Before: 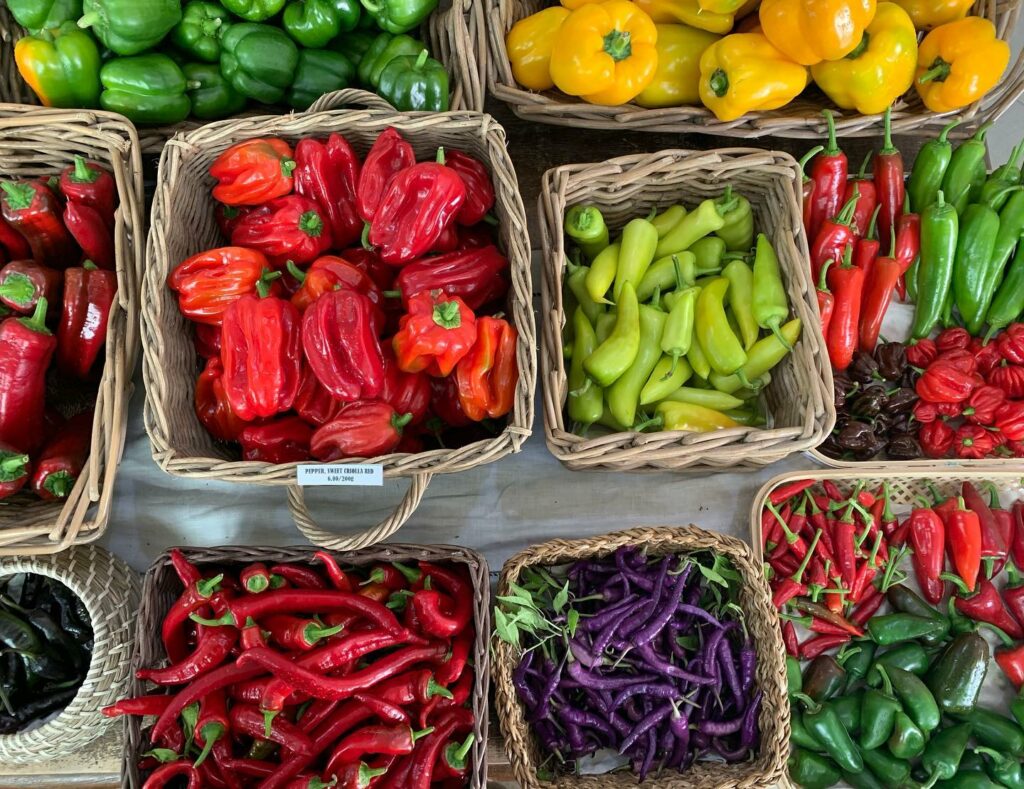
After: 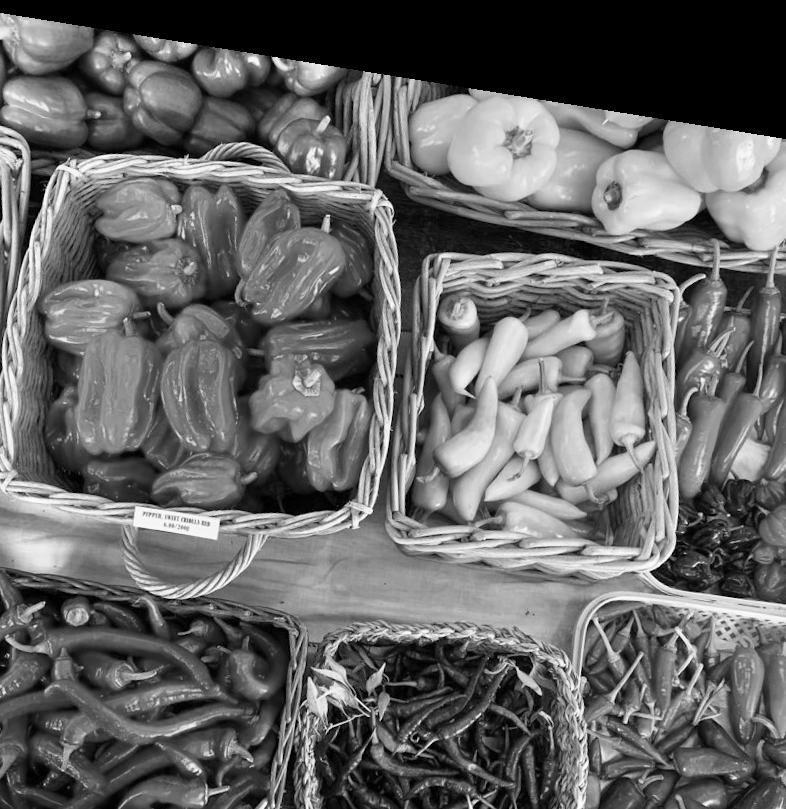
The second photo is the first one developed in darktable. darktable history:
rotate and perspective: rotation 9.12°, automatic cropping off
crop: left 18.479%, right 12.2%, bottom 13.971%
monochrome: on, module defaults
base curve: curves: ch0 [(0, 0) (0.688, 0.865) (1, 1)], preserve colors none
